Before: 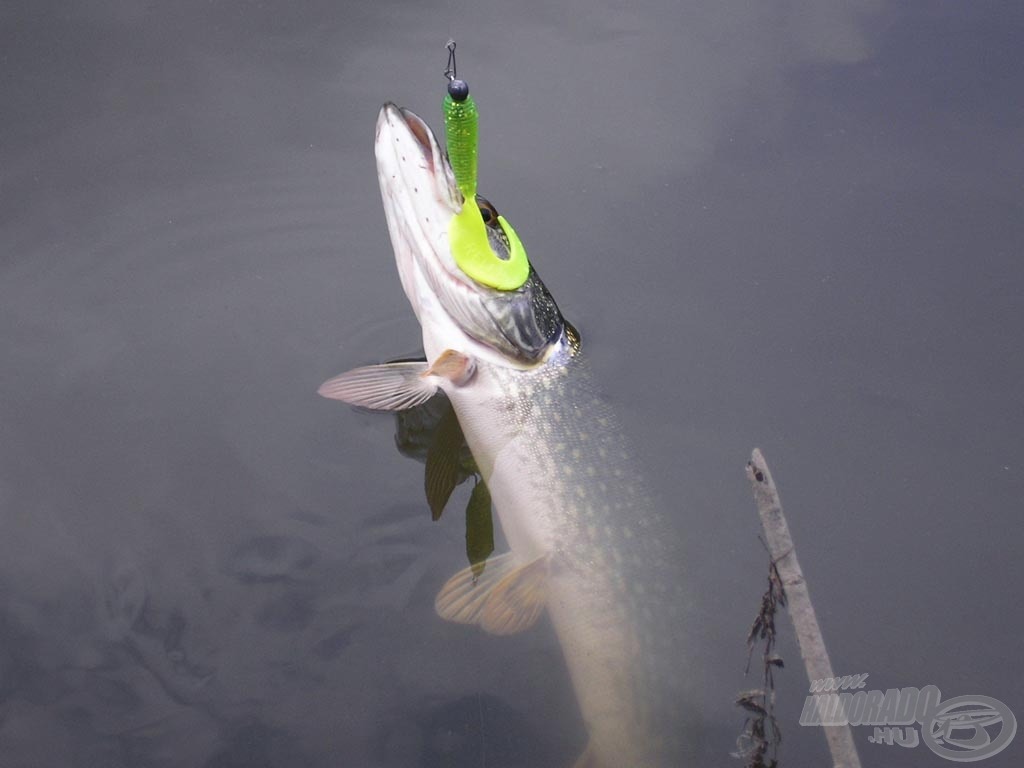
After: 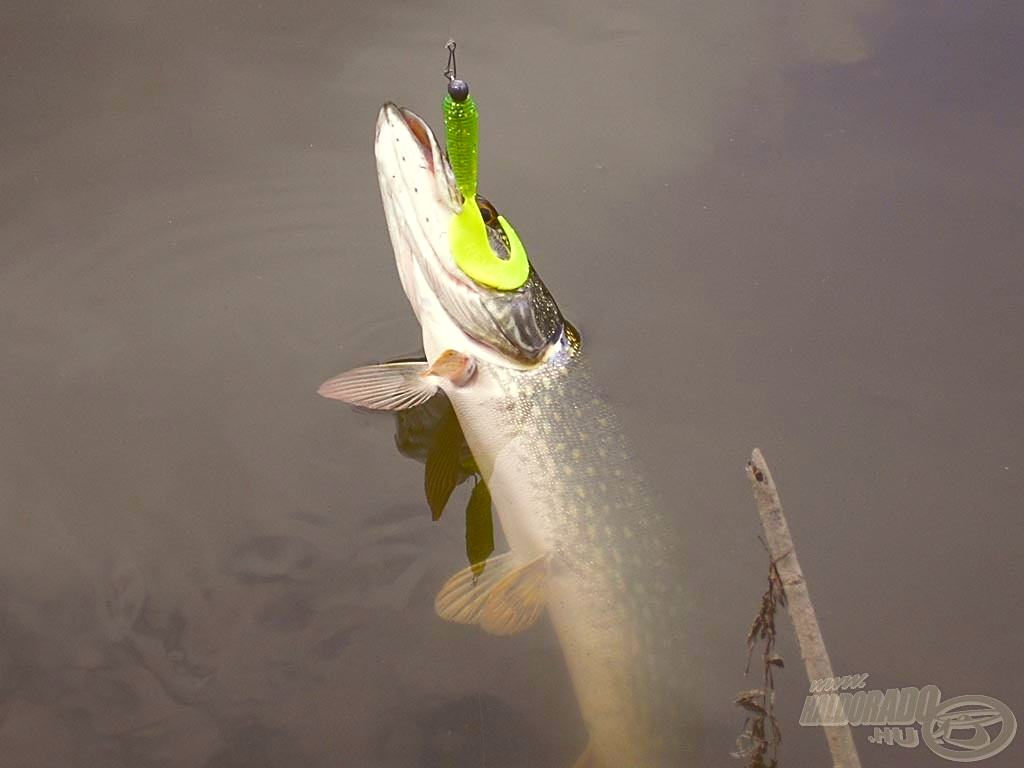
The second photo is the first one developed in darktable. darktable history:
sharpen: on, module defaults
color balance rgb: shadows lift › hue 84.9°, power › chroma 2.479%, power › hue 69.64°, highlights gain › luminance 6.358%, highlights gain › chroma 2.507%, highlights gain › hue 88.65°, global offset › luminance 1.997%, perceptual saturation grading › global saturation 44.863%, perceptual saturation grading › highlights -50.459%, perceptual saturation grading › shadows 30.405%, global vibrance 20%
